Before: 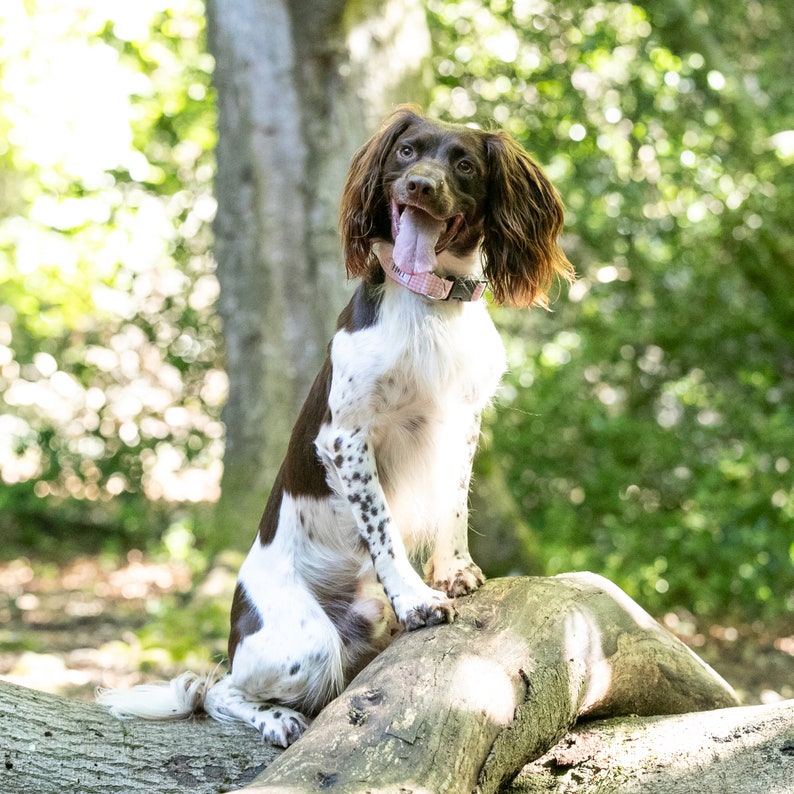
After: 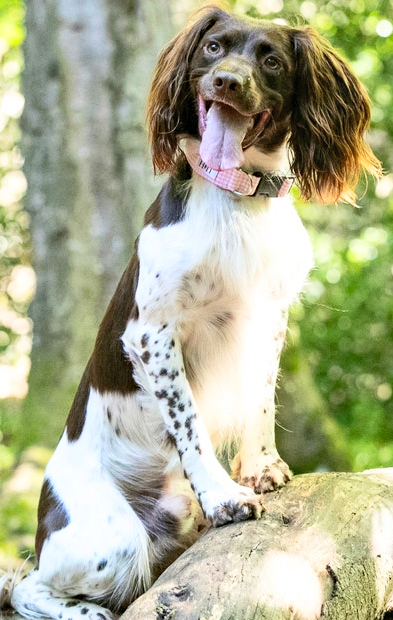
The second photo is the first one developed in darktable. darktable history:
contrast brightness saturation: contrast 0.198, brightness 0.154, saturation 0.137
haze removal: adaptive false
crop and rotate: angle 0.021°, left 24.411%, top 13.184%, right 25.969%, bottom 8.655%
